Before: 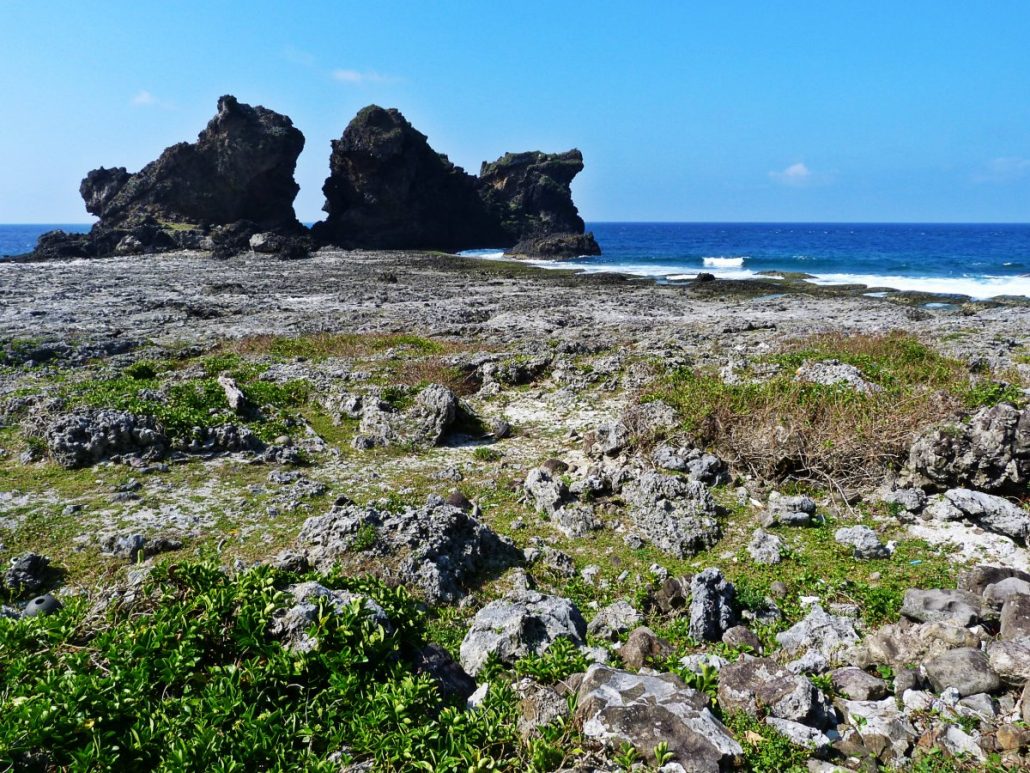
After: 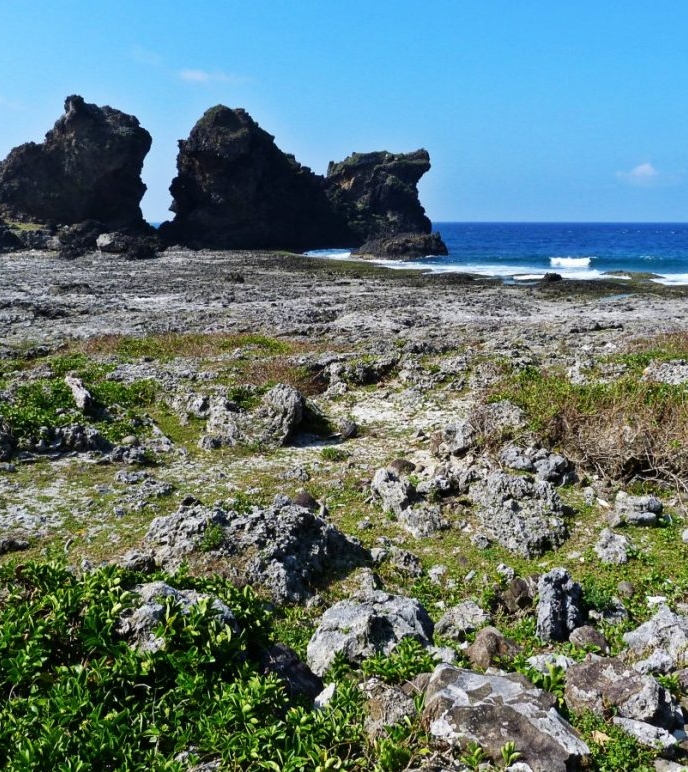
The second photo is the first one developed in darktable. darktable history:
crop and rotate: left 14.917%, right 18.245%
